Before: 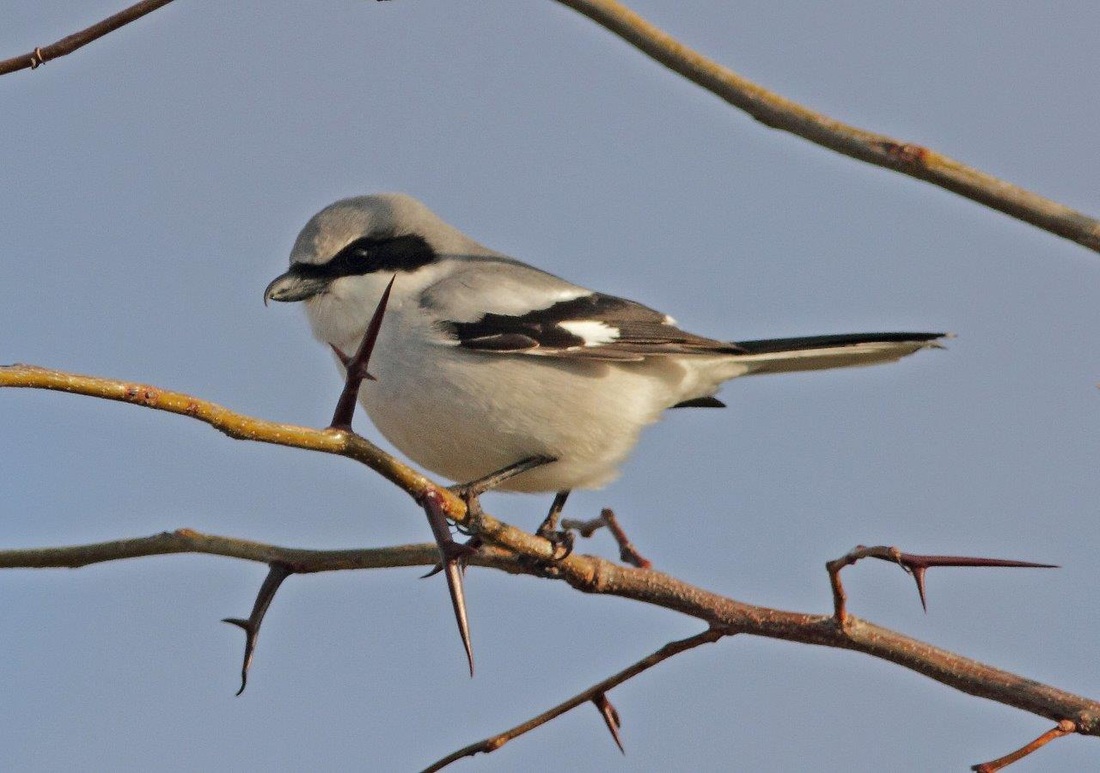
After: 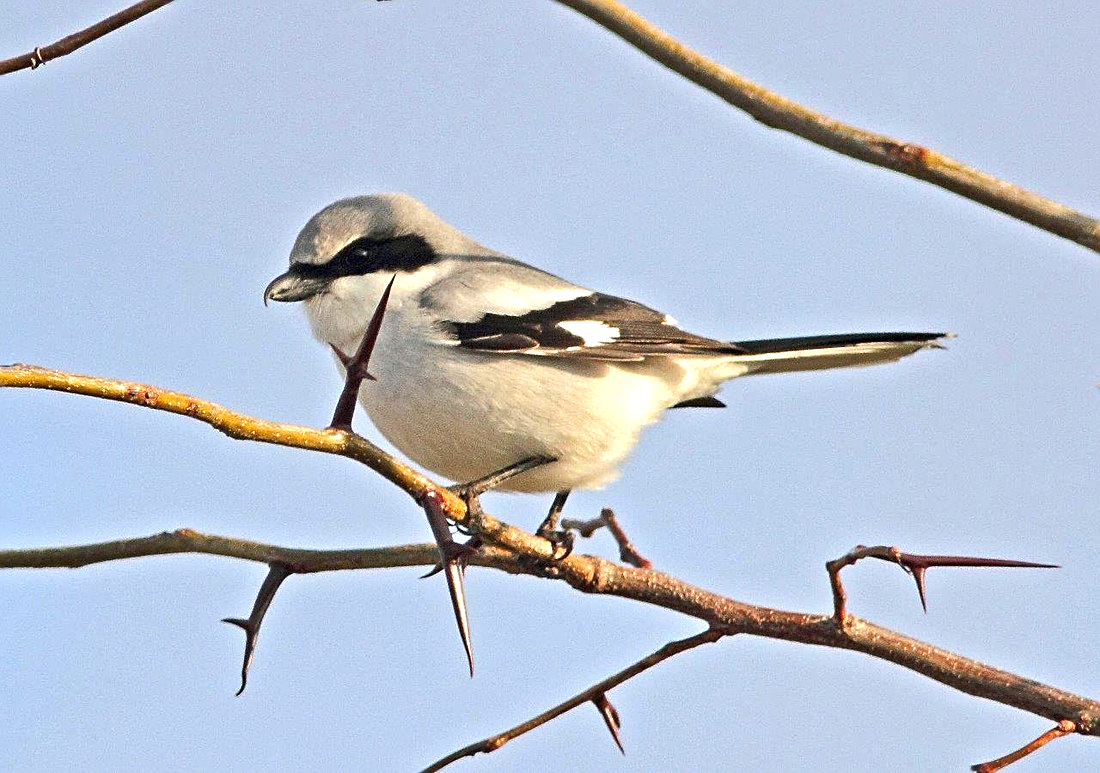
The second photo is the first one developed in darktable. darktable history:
sharpen: on, module defaults
exposure: black level correction 0.001, exposure 1.129 EV, compensate exposure bias true, compensate highlight preservation false
shadows and highlights: shadows 35, highlights -35, soften with gaussian
